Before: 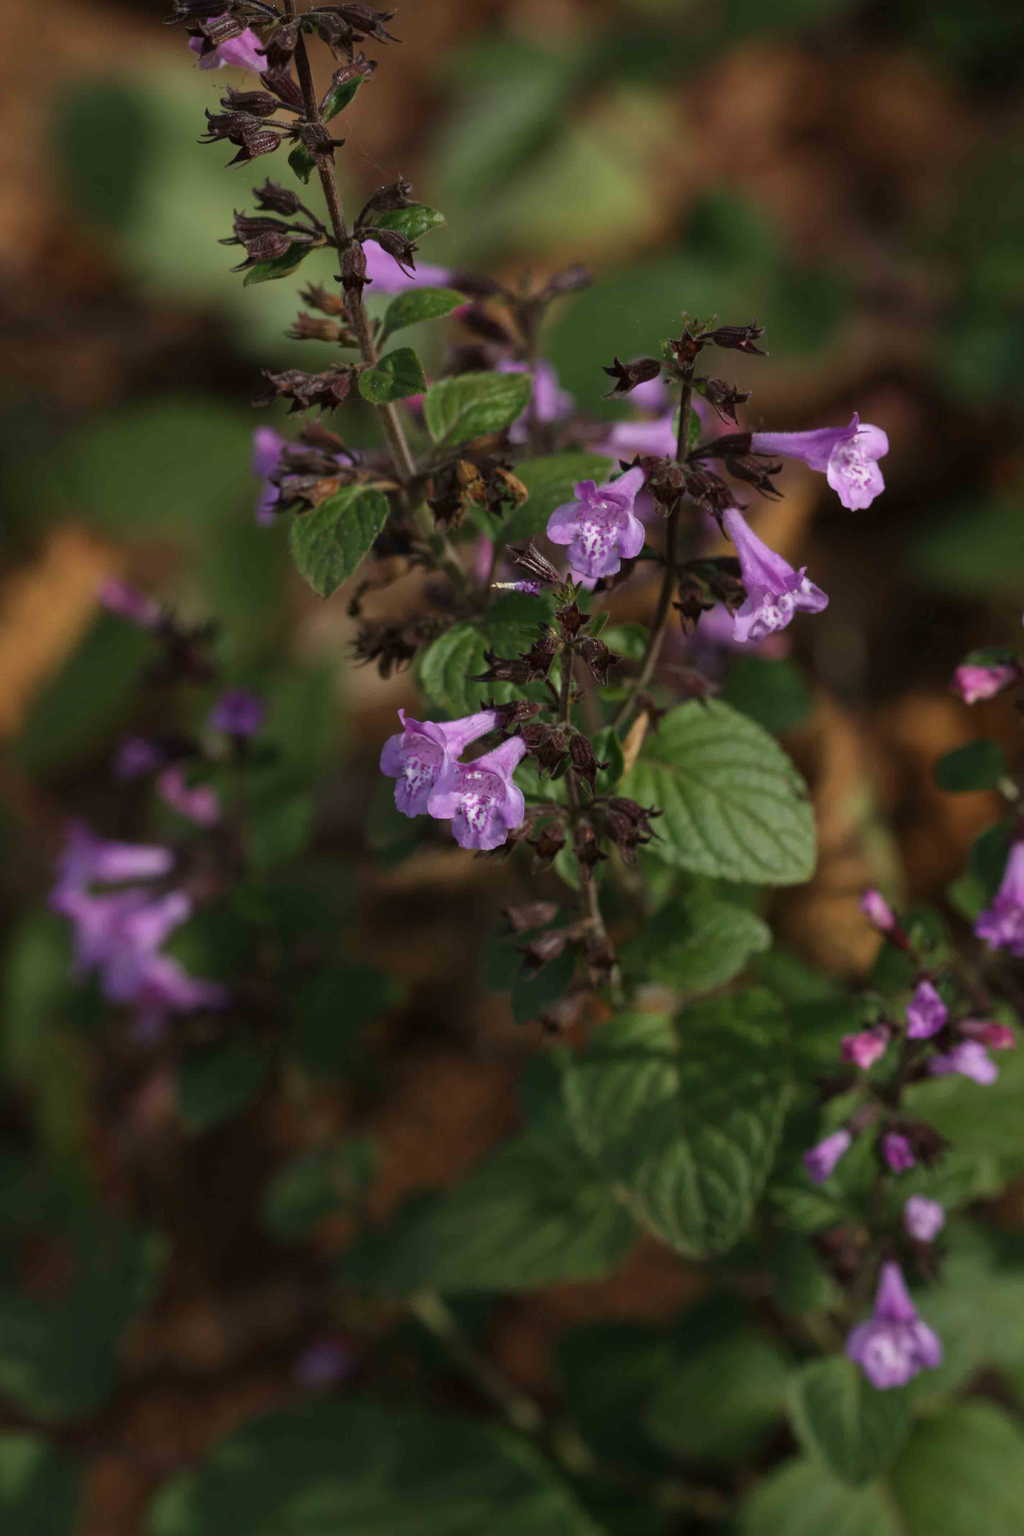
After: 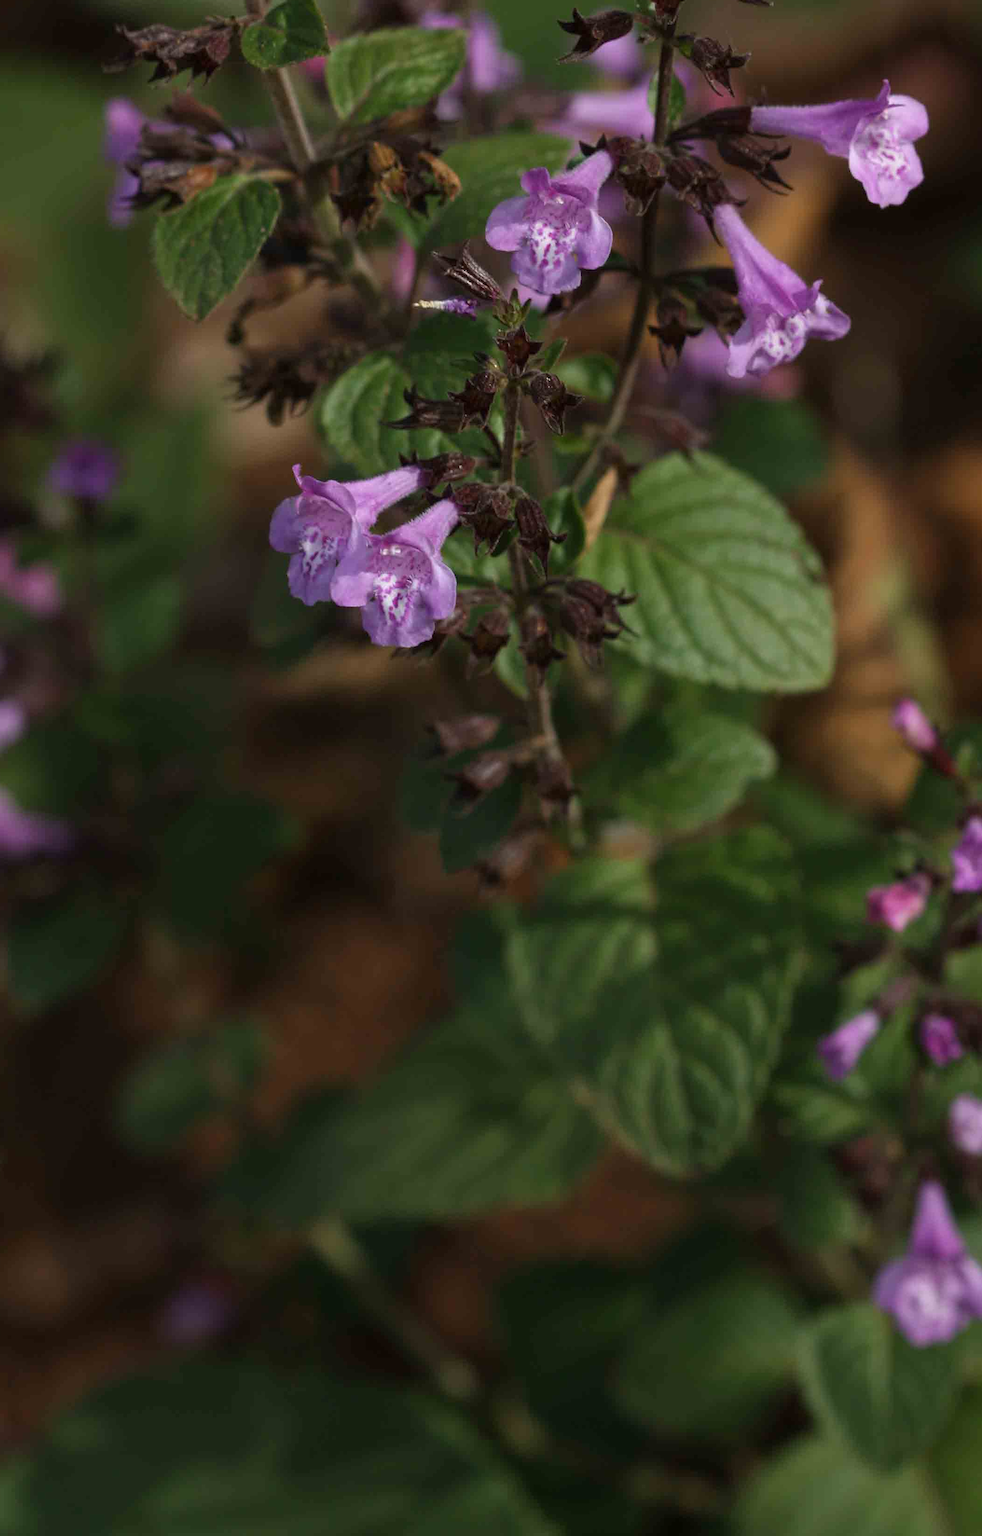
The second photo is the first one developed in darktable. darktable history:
crop: left 16.871%, top 22.857%, right 9.116%
sharpen: amount 0.2
